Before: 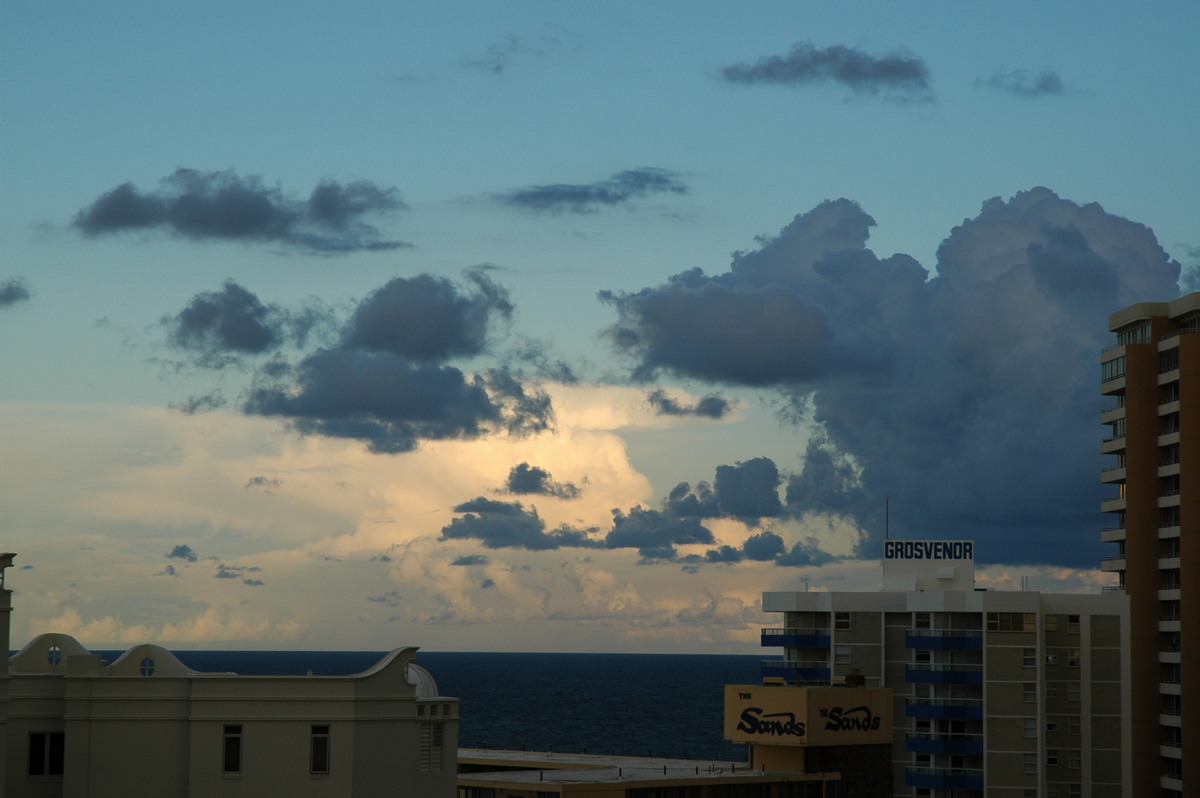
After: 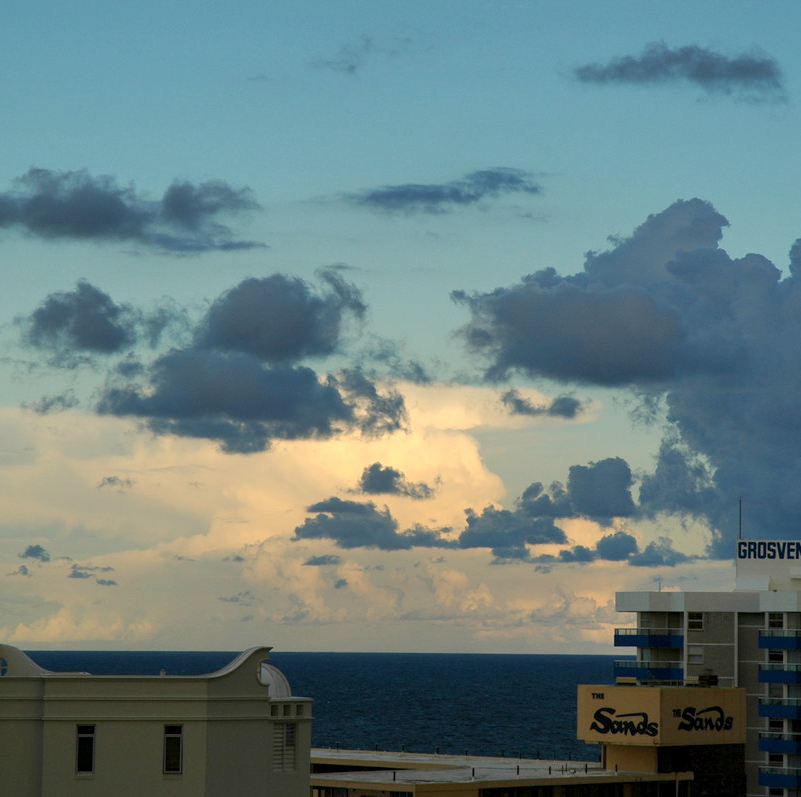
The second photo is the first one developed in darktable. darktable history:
crop and rotate: left 12.274%, right 20.915%
color balance rgb: highlights gain › luminance 6.579%, highlights gain › chroma 1.297%, highlights gain › hue 89.55°, global offset › luminance -0.503%, perceptual saturation grading › global saturation 0.844%
tone equalizer: -7 EV 0.16 EV, -6 EV 0.597 EV, -5 EV 1.17 EV, -4 EV 1.35 EV, -3 EV 1.13 EV, -2 EV 0.6 EV, -1 EV 0.159 EV, smoothing diameter 24.99%, edges refinement/feathering 5.78, preserve details guided filter
